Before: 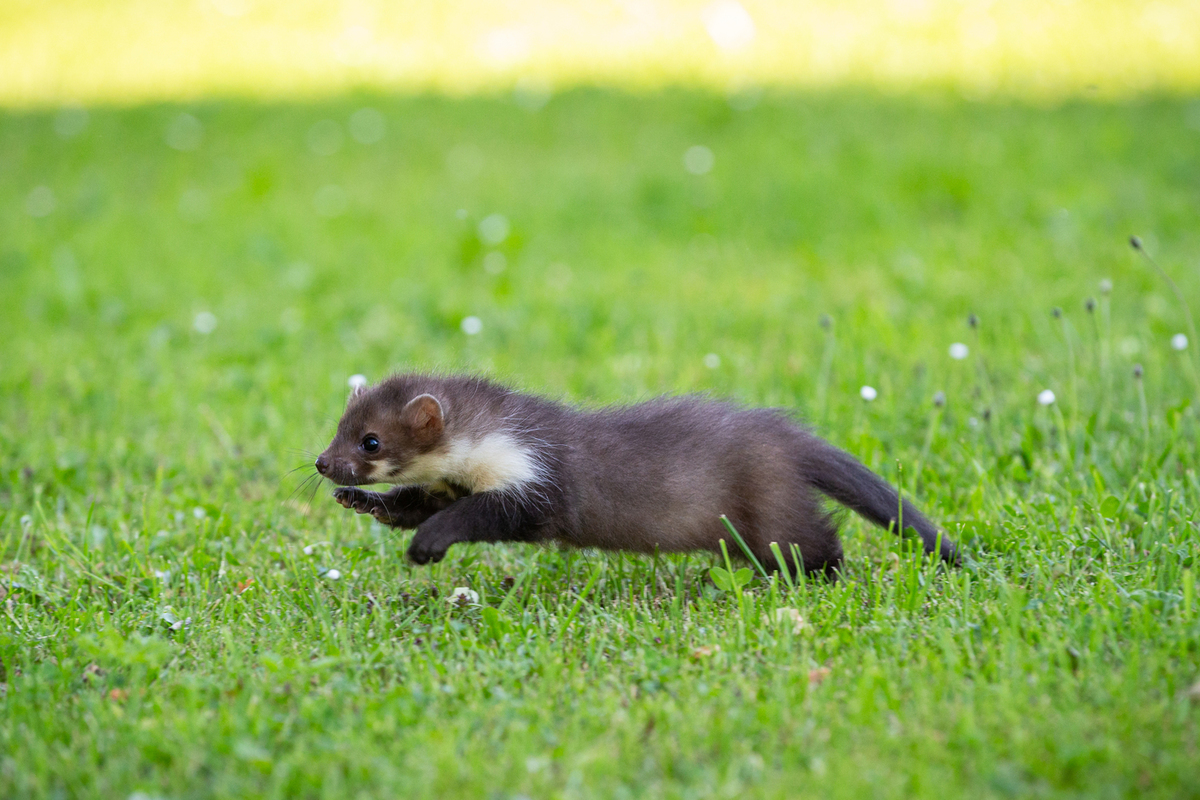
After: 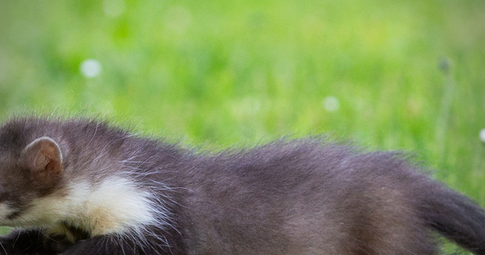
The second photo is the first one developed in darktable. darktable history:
white balance: emerald 1
vignetting: fall-off start 71.74%
bloom: size 3%, threshold 100%, strength 0%
crop: left 31.751%, top 32.172%, right 27.8%, bottom 35.83%
